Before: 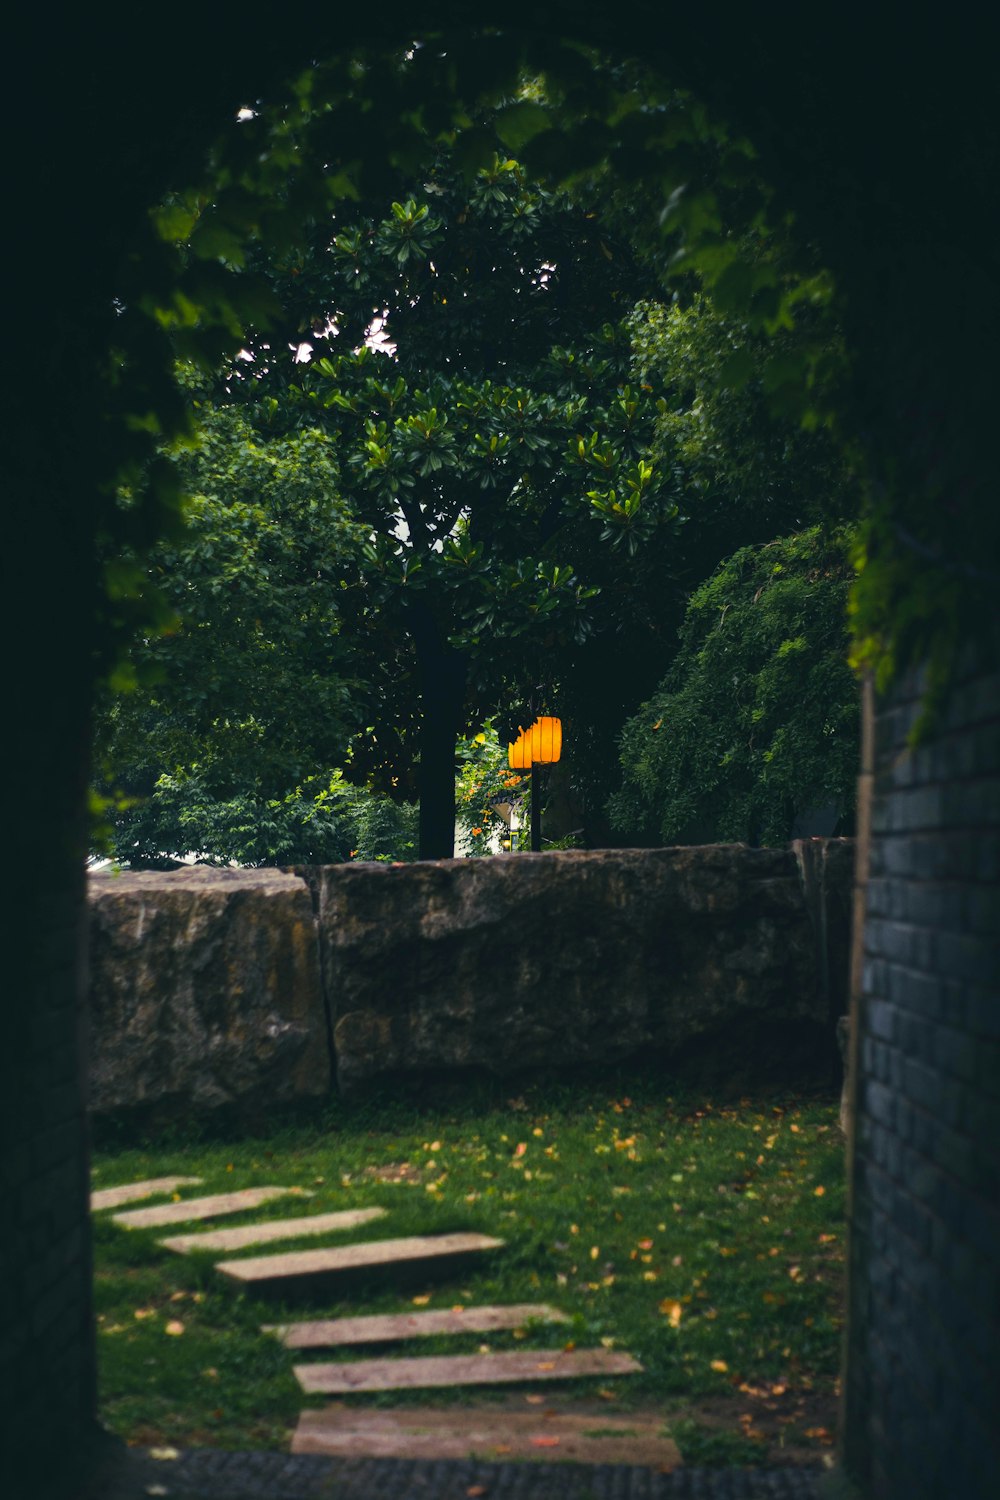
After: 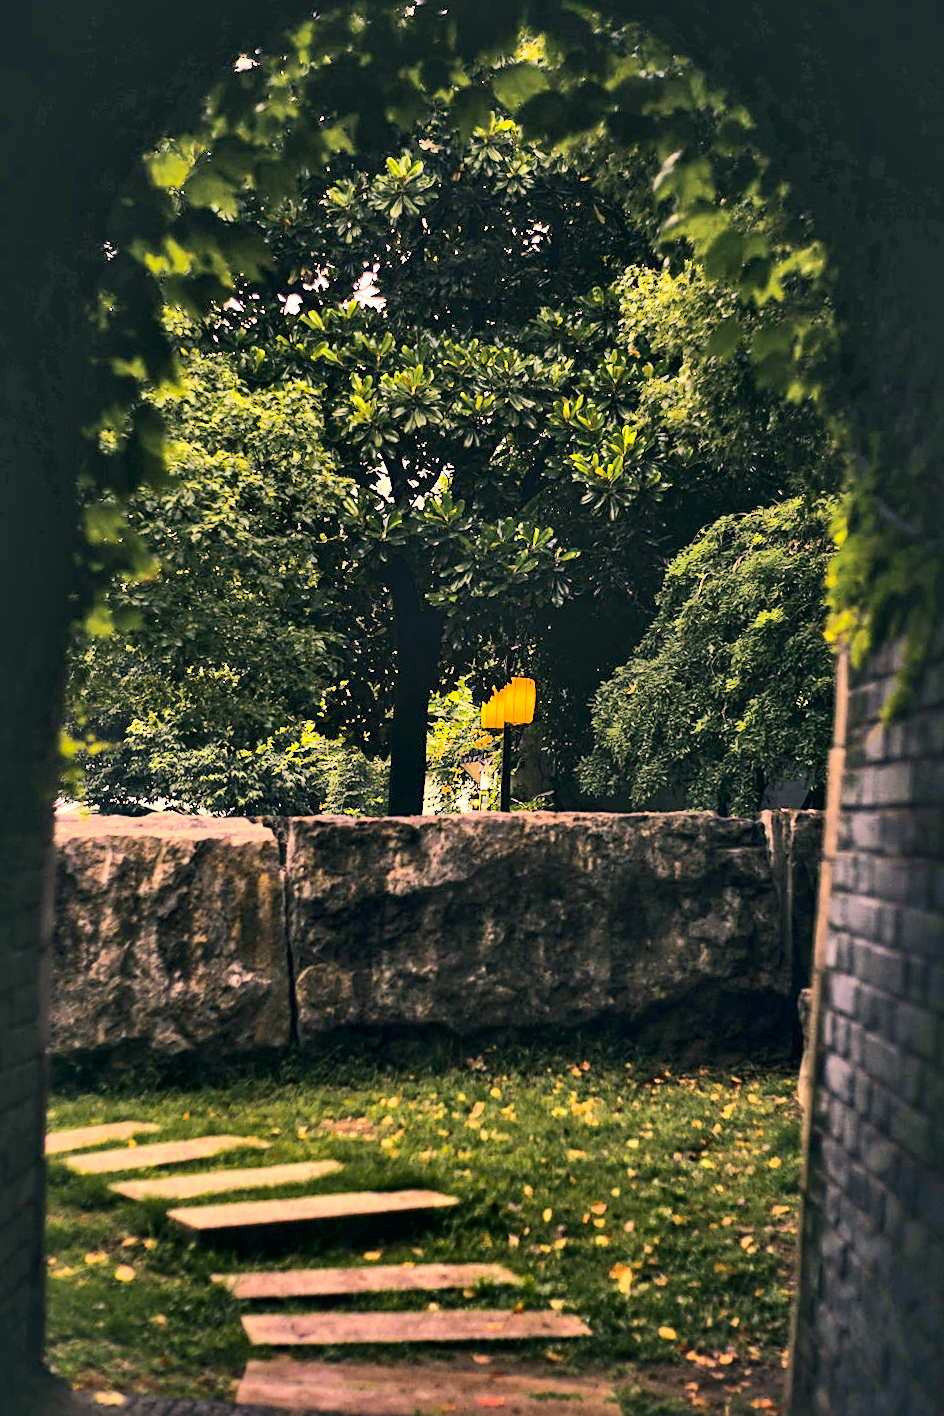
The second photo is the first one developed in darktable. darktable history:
exposure: exposure 0.202 EV, compensate highlight preservation false
color correction: highlights a* 22.35, highlights b* 21.96
sharpen: on, module defaults
crop and rotate: angle -2.28°
base curve: curves: ch0 [(0, 0) (0.472, 0.455) (1, 1)], preserve colors none
shadows and highlights: shadows 58.69, soften with gaussian
local contrast: mode bilateral grid, contrast 44, coarseness 69, detail 214%, midtone range 0.2
